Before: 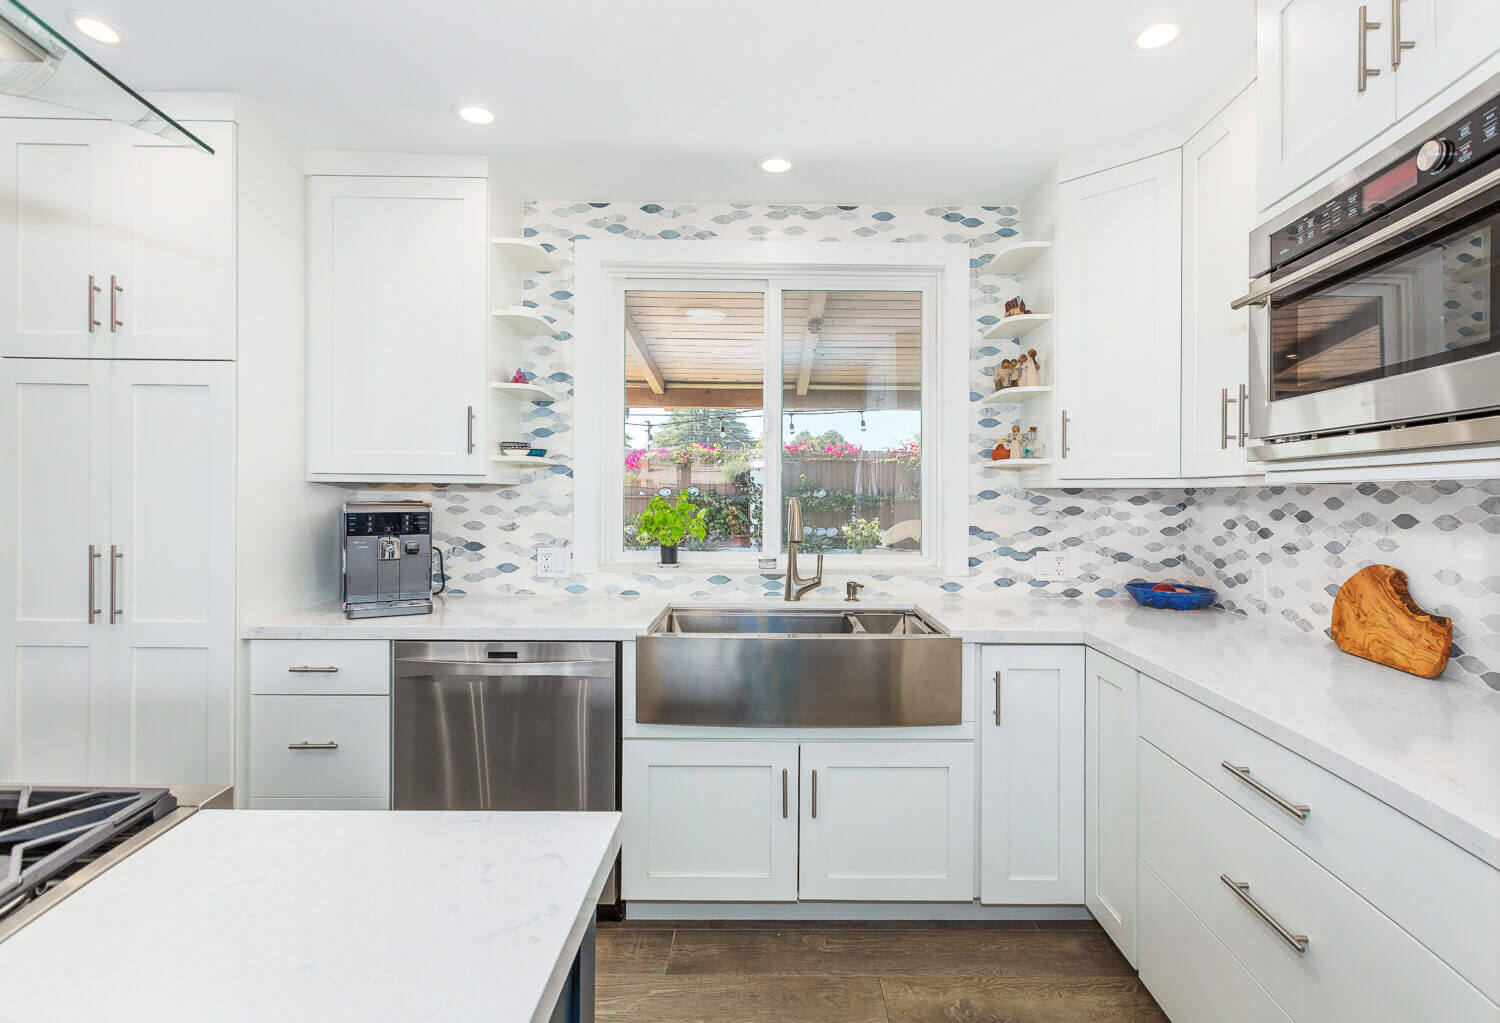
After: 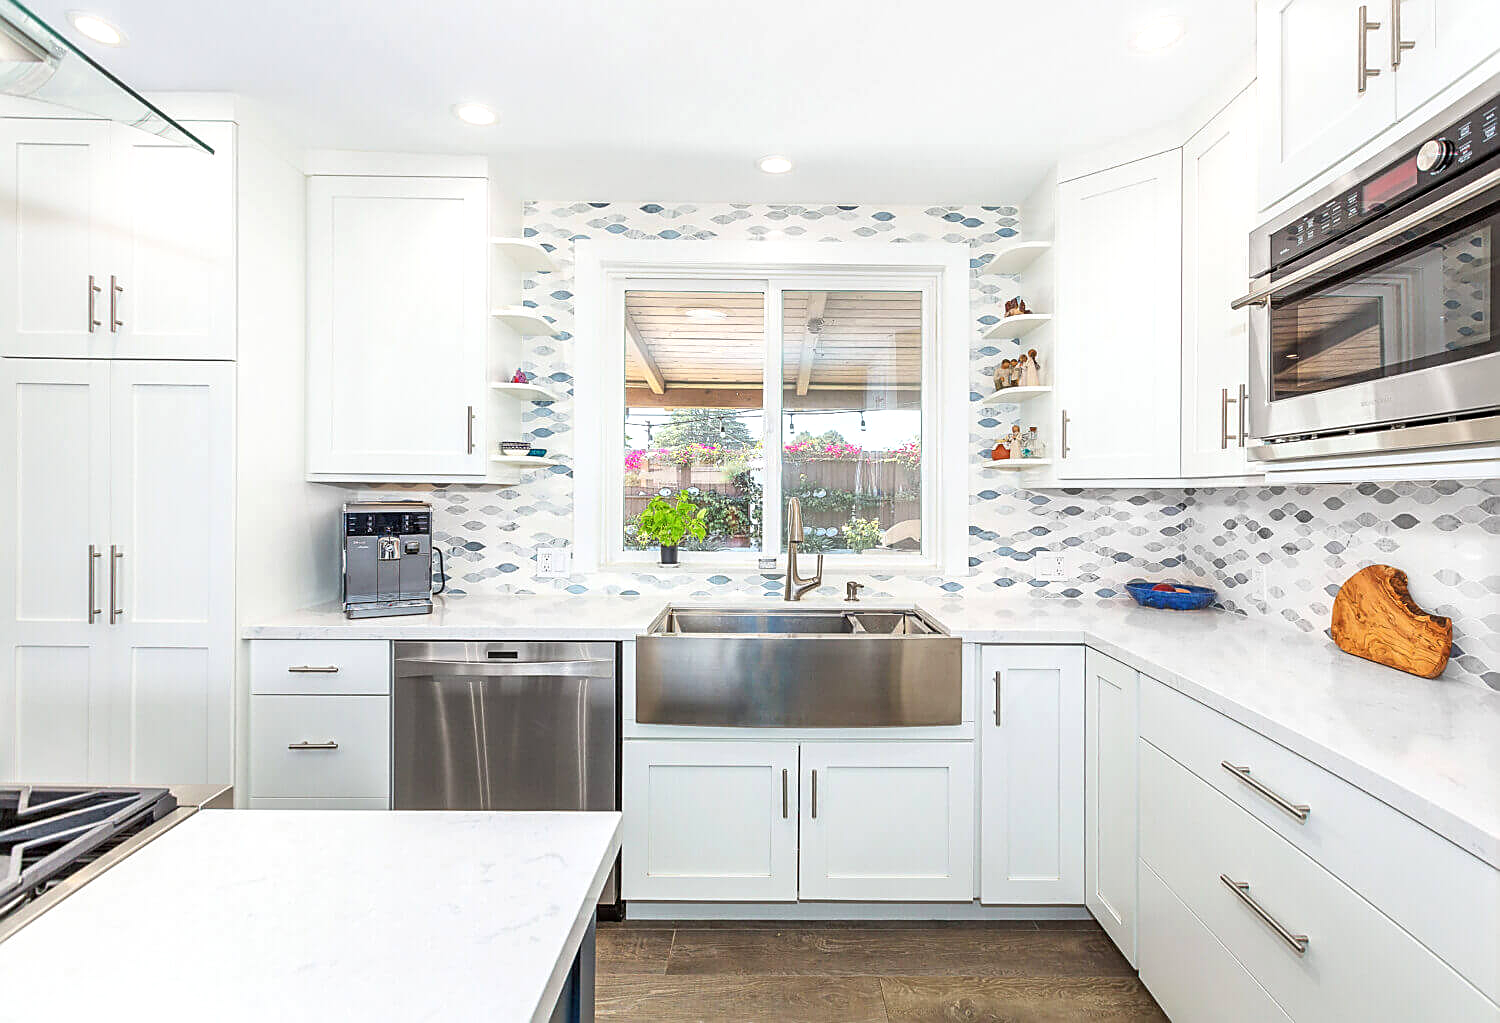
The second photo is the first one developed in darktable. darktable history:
sharpen: on, module defaults
exposure: exposure 0.3 EV, compensate highlight preservation false
